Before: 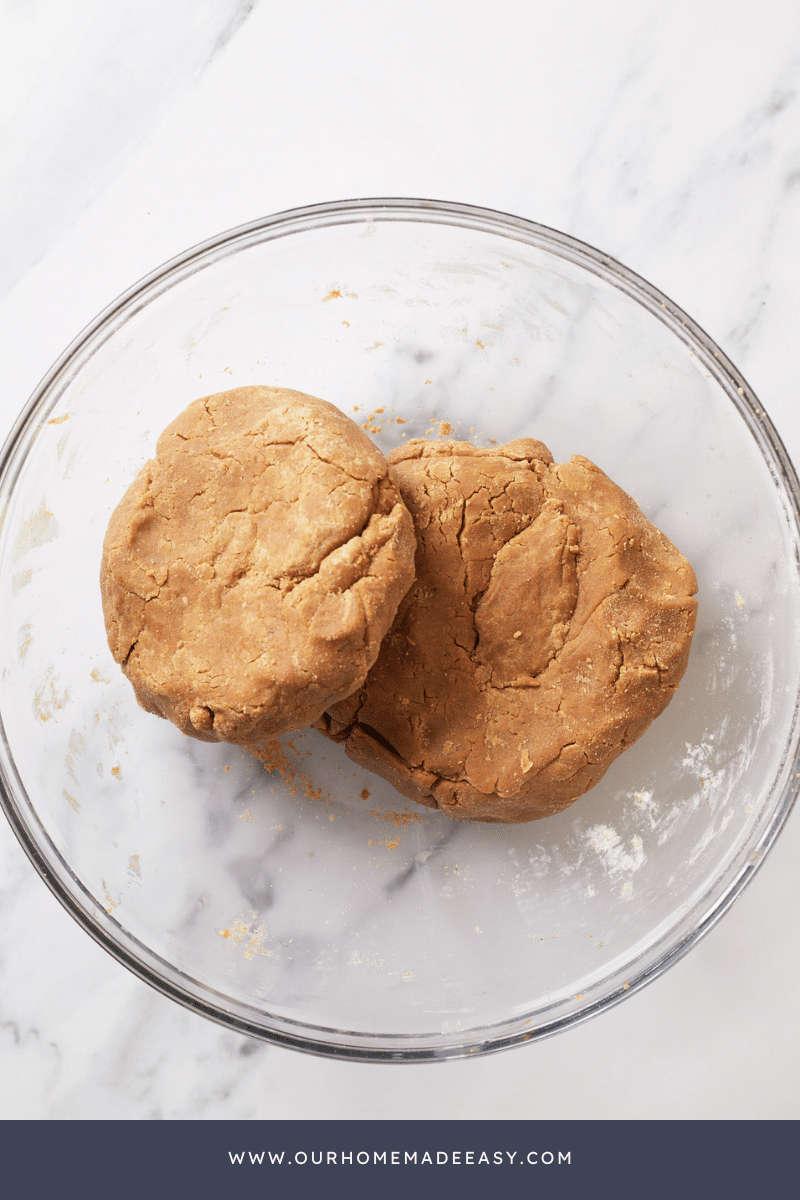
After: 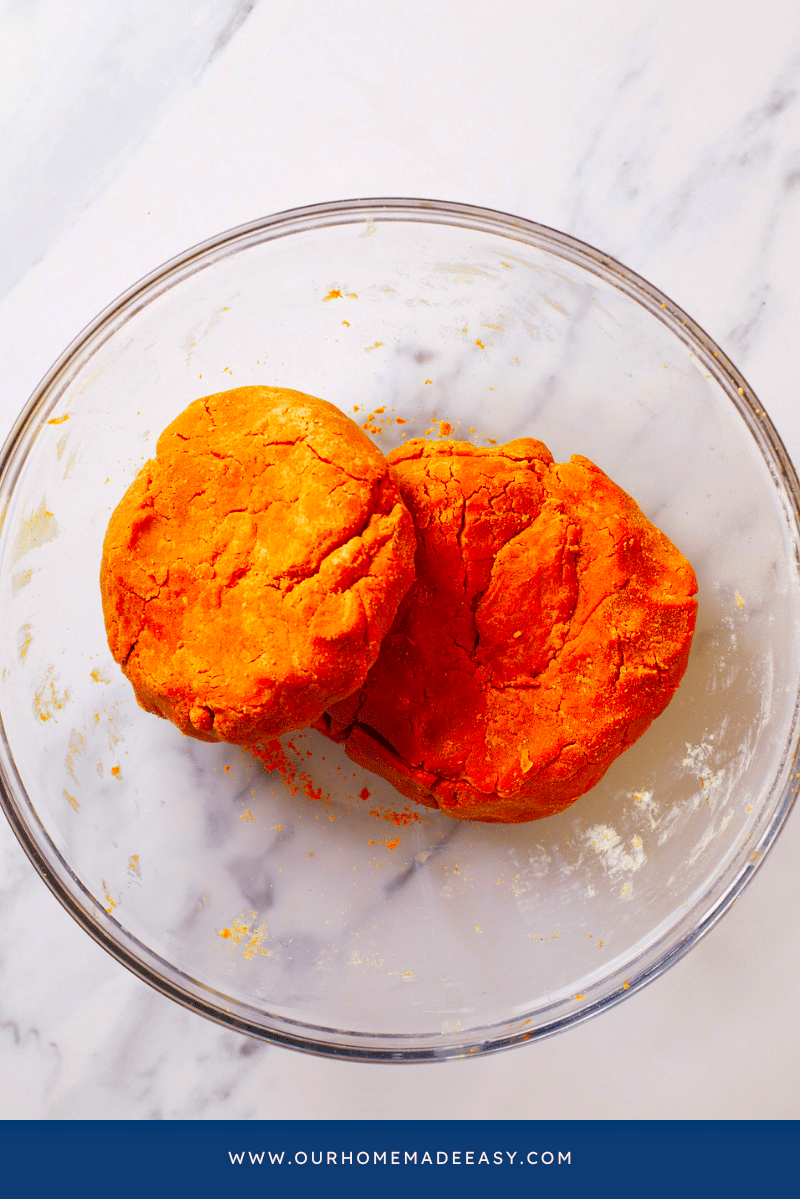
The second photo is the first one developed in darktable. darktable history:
crop: bottom 0.071%
base curve: curves: ch0 [(0, 0) (0.74, 0.67) (1, 1)]
color correction: saturation 3
haze removal: compatibility mode true, adaptive false
